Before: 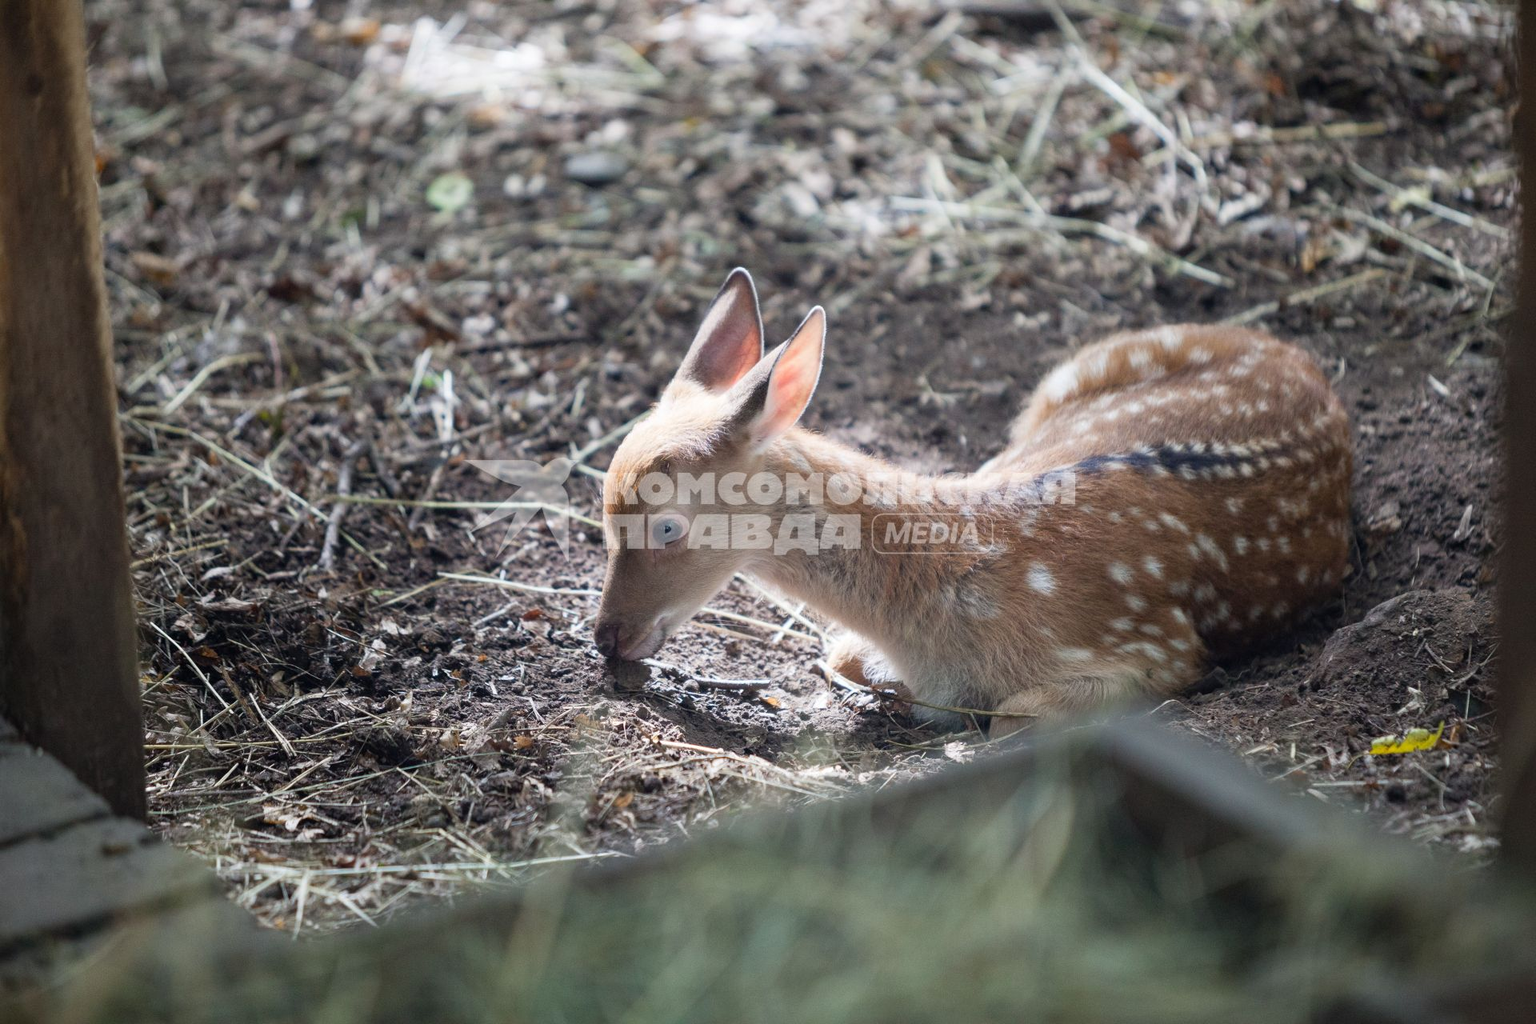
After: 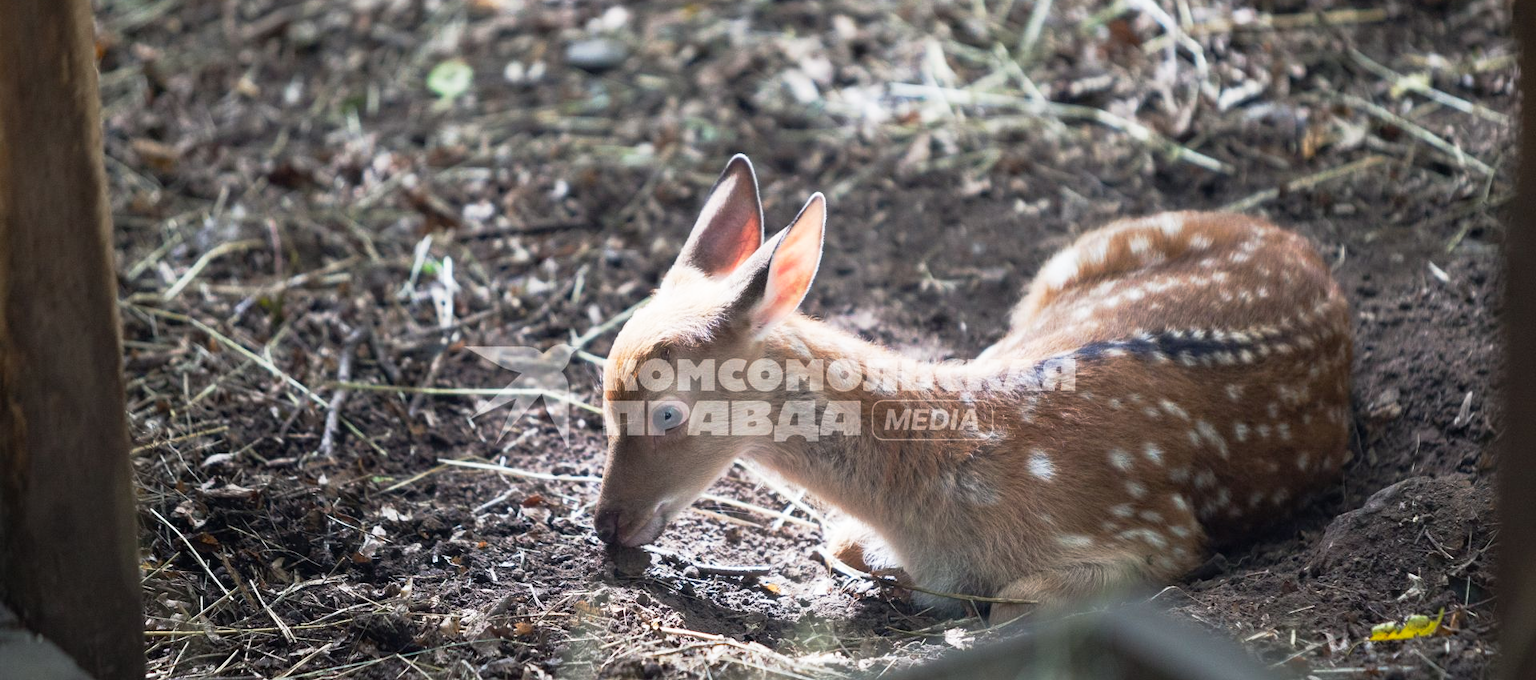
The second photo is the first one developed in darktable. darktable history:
crop: top 11.143%, bottom 22.38%
base curve: curves: ch0 [(0, 0) (0.257, 0.25) (0.482, 0.586) (0.757, 0.871) (1, 1)], preserve colors none
